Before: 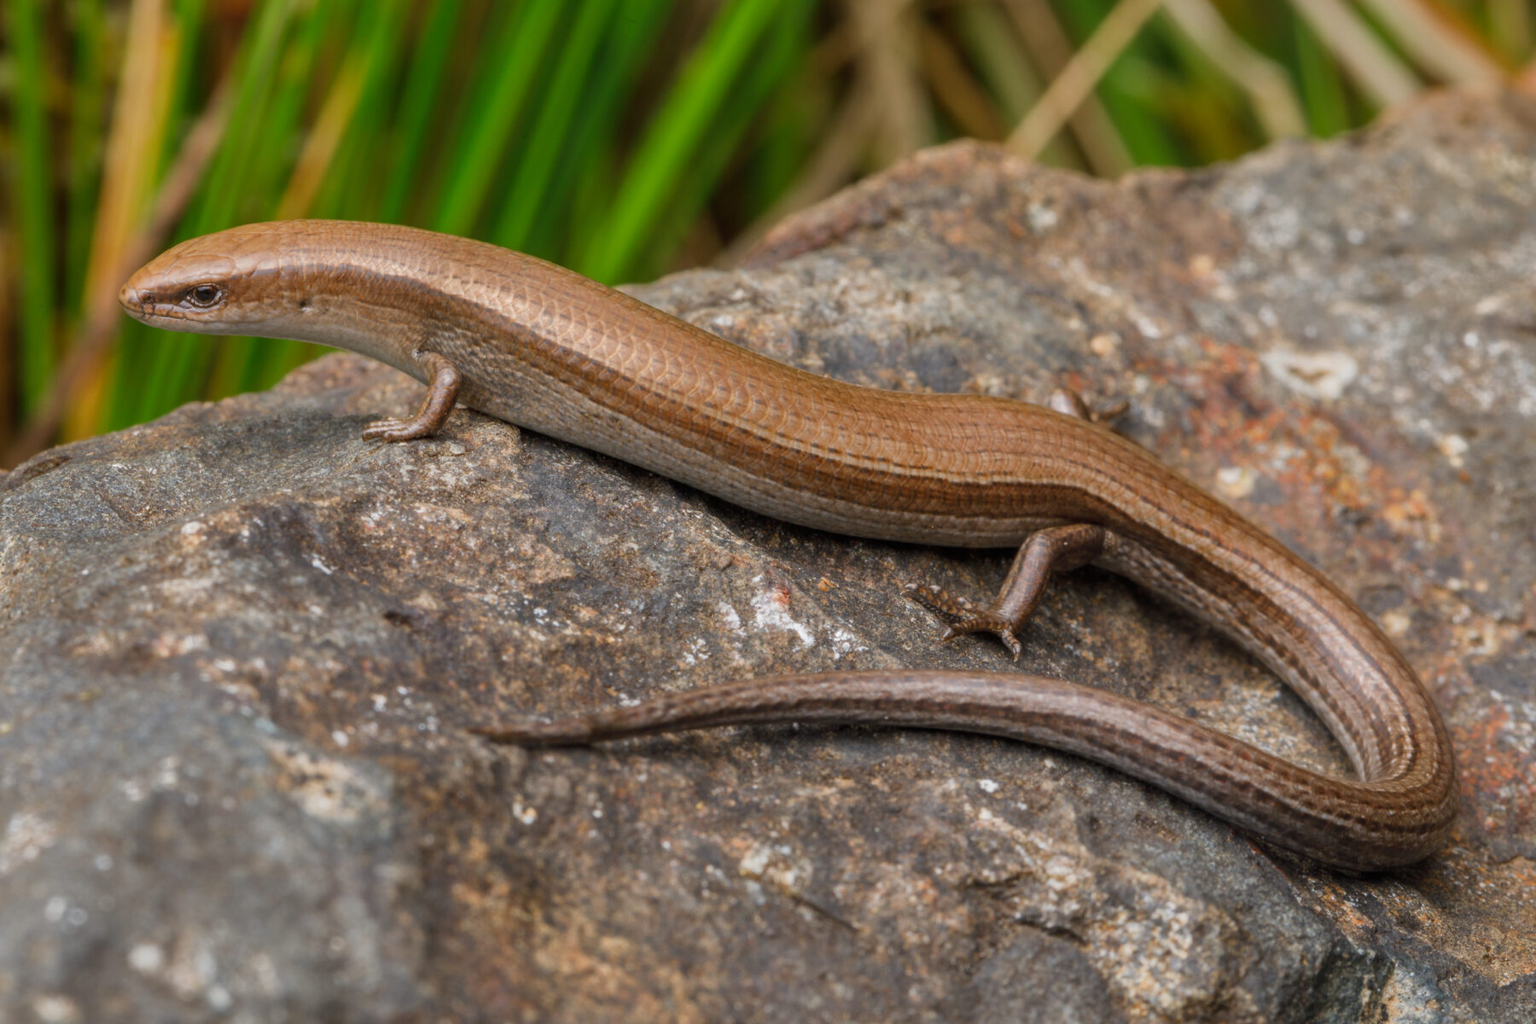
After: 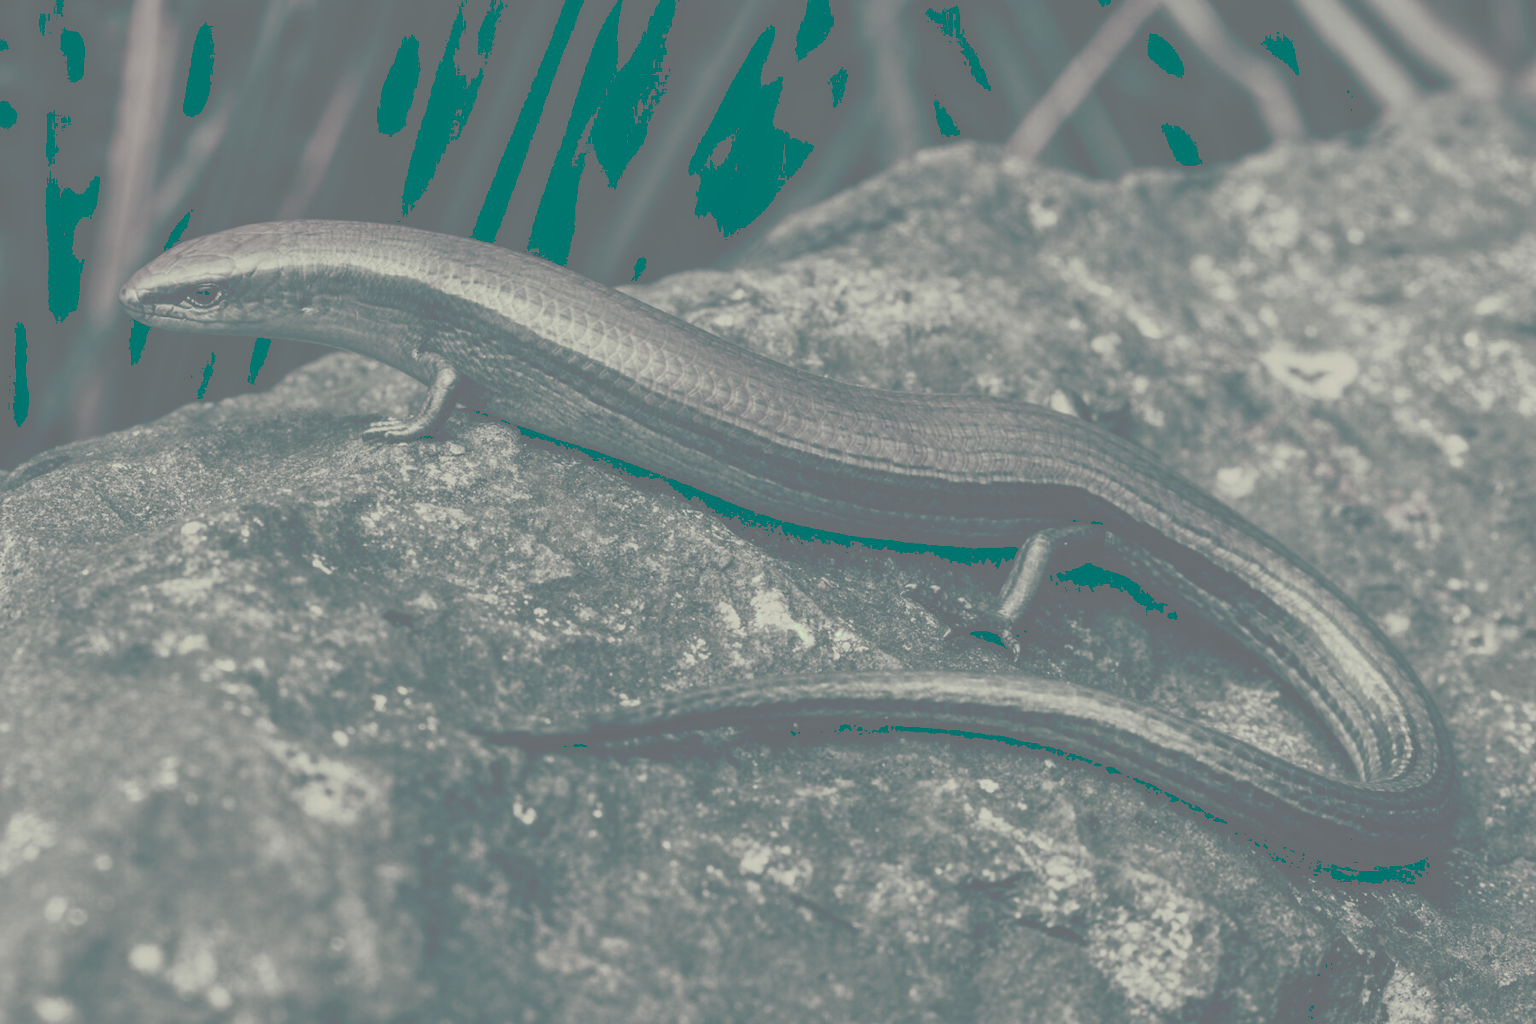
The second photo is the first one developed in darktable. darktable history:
tone curve: curves: ch0 [(0, 0) (0.003, 0.449) (0.011, 0.449) (0.025, 0.449) (0.044, 0.45) (0.069, 0.453) (0.1, 0.453) (0.136, 0.455) (0.177, 0.458) (0.224, 0.462) (0.277, 0.47) (0.335, 0.491) (0.399, 0.522) (0.468, 0.561) (0.543, 0.619) (0.623, 0.69) (0.709, 0.756) (0.801, 0.802) (0.898, 0.825) (1, 1)], preserve colors none
color look up table: target L [82.61, 89.53, 67.74, 70.75, 59.41, 45.93, 46.76, 36.72, 42.37, 17.64, 17.66, 12.46, 203.73, 70.64, 72.21, 57.87, 51.5, 46.45, 36.72, 54.19, 32.35, 29, 21.57, 12.18, 95.08, 87.05, 81.28, 71.64, 85.58, 81.64, 73.25, 68.62, 86.87, 43.99, 51.21, 39.96, 56.92, 44.57, 28.95, 8.538, 8.538, 86.87, 87.05, 77.85, 59.04, 61.17, 38.32, 30.15, 17.66], target a [-7.664, -11.4, -2.876, -2.347, -2.553, -3.238, -3.293, -4.749, -6.071, -49.28, -48.58, -34.41, 0, -2.868, -2.917, -2.46, -3.979, -2.885, -4.749, -3.855, -6.708, -11.93, -42.14, -33.54, -11.56, -8.048, -7.958, -3.195, -7.466, -5.513, -2.762, -3.151, -8.715, -5.956, -3.443, -5.318, -3.55, -5.1, -12.35, -22.39, -22.39, -8.715, -8.048, -5.991, -2.41, -3.252, -5.415, -10.53, -48.58], target b [17.21, 24.9, 6.61, 6.078, 3.245, -0.246, 0.156, -1.886, -0.797, -15.36, -18.16, -24.09, -0.003, 6.52, 7.074, 3.214, 1.893, -0.294, -1.886, 2.505, -4.505, -6.131, -11.62, -24.56, 31.87, 22.74, 15.56, 7.394, 20.37, 16.17, 7.203, 6.773, 22.46, -0.691, 1.48, -1.917, 2.95, -0.847, -4.904, -27.67, -27.67, 22.46, 22.74, 12.23, 2.701, 3.585, -1.867, -4.348, -18.16], num patches 49
